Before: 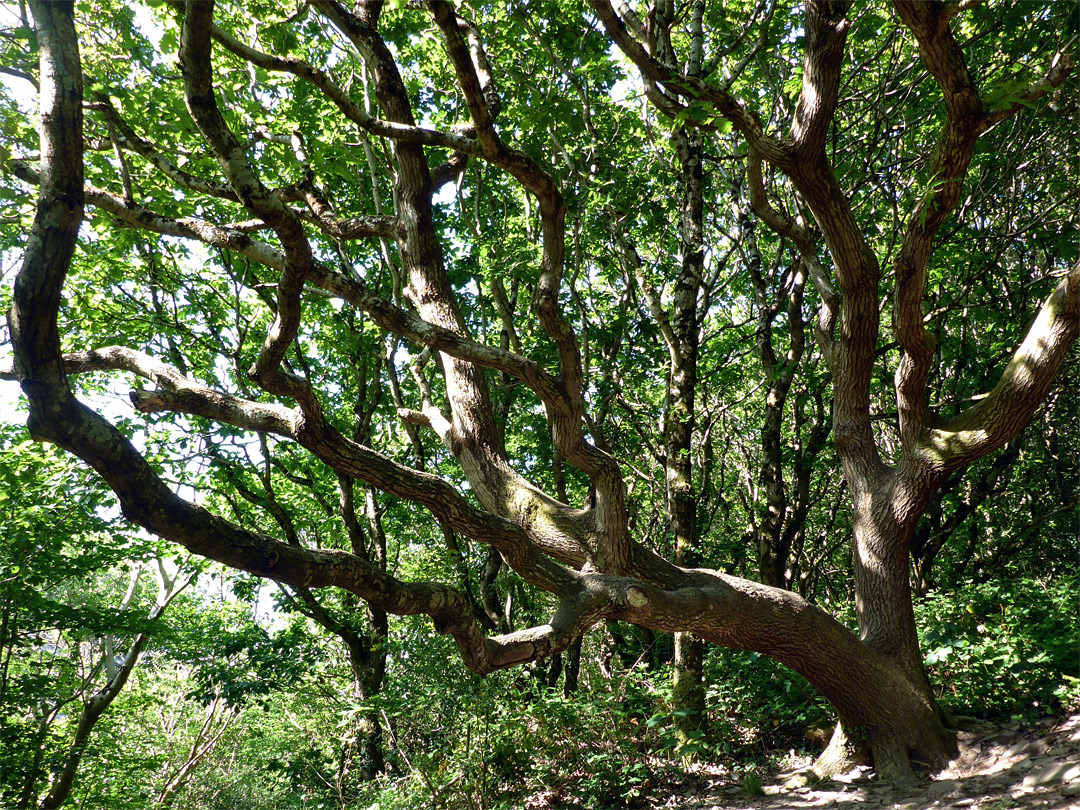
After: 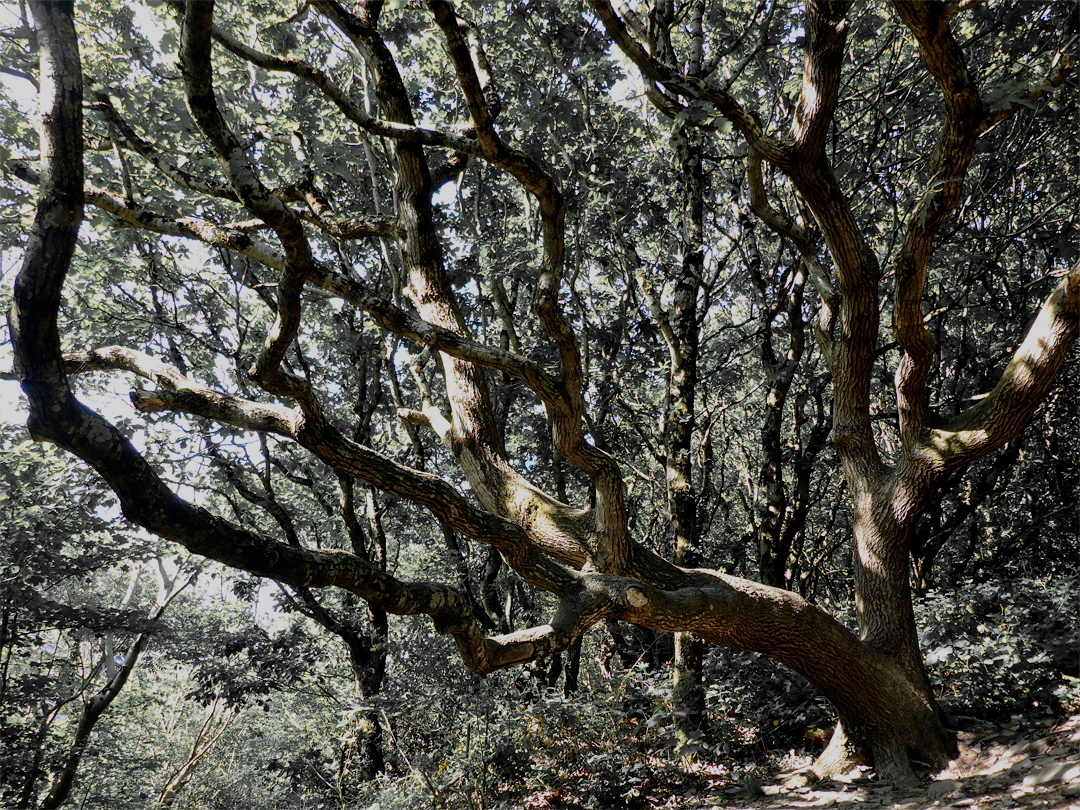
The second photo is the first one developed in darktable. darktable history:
tone equalizer: edges refinement/feathering 500, mask exposure compensation -1.57 EV, preserve details no
filmic rgb: black relative exposure -7.65 EV, white relative exposure 4.56 EV, hardness 3.61
color zones: curves: ch0 [(0, 0.363) (0.128, 0.373) (0.25, 0.5) (0.402, 0.407) (0.521, 0.525) (0.63, 0.559) (0.729, 0.662) (0.867, 0.471)]; ch1 [(0, 0.515) (0.136, 0.618) (0.25, 0.5) (0.378, 0) (0.516, 0) (0.622, 0.593) (0.737, 0.819) (0.87, 0.593)]; ch2 [(0, 0.529) (0.128, 0.471) (0.282, 0.451) (0.386, 0.662) (0.516, 0.525) (0.633, 0.554) (0.75, 0.62) (0.875, 0.441)]
